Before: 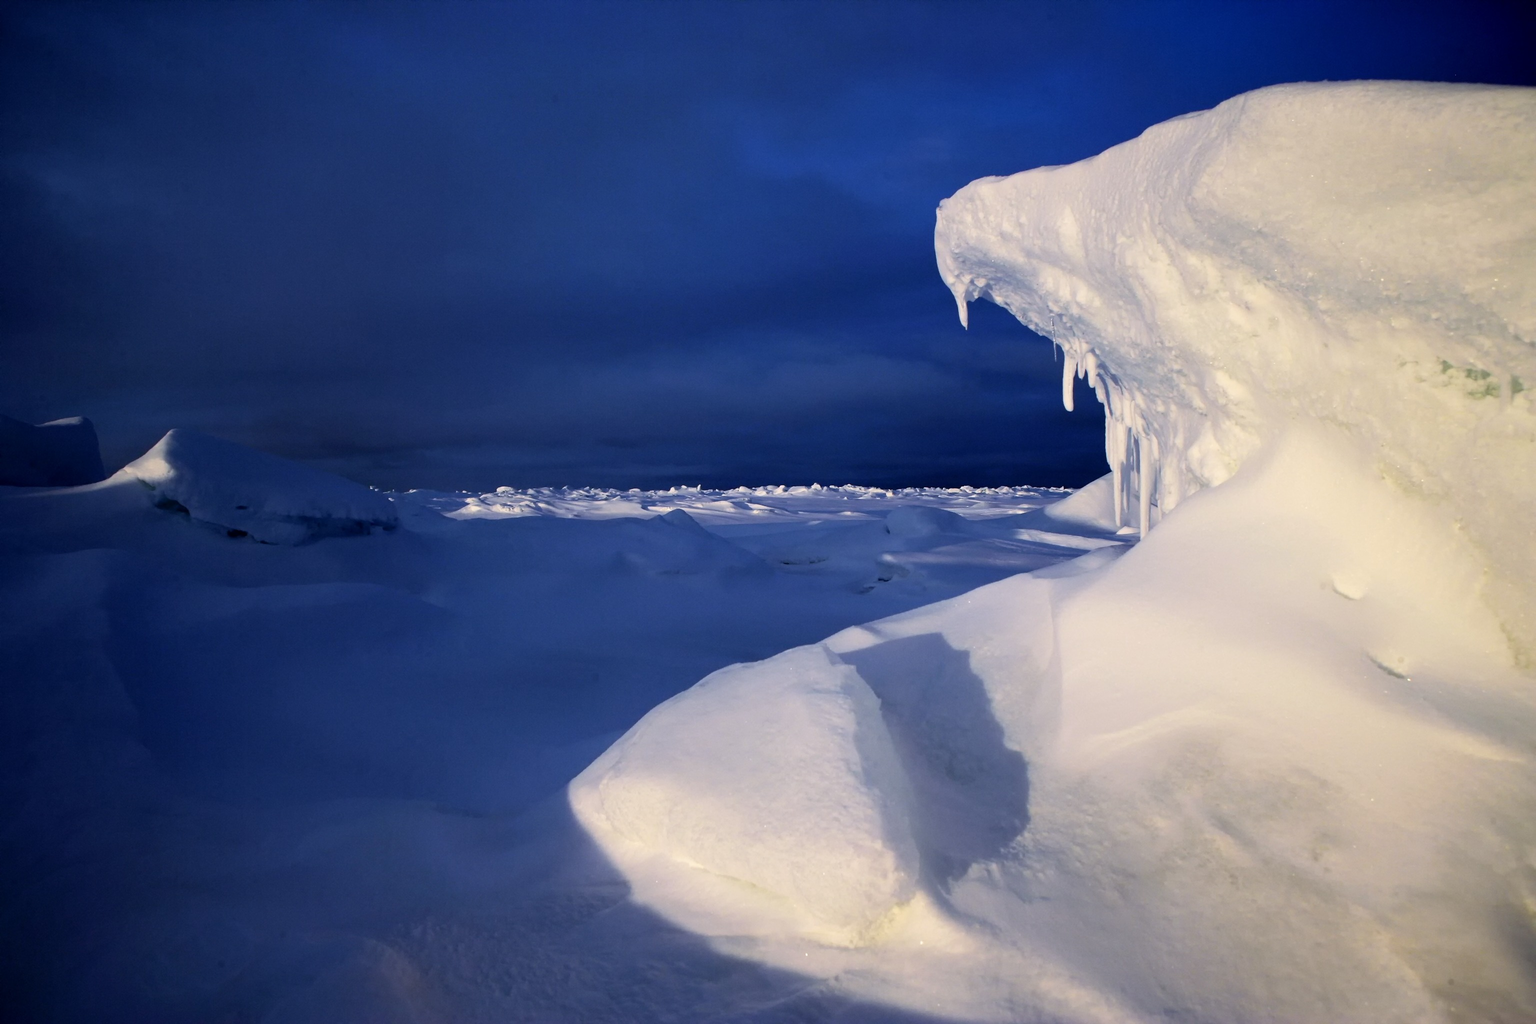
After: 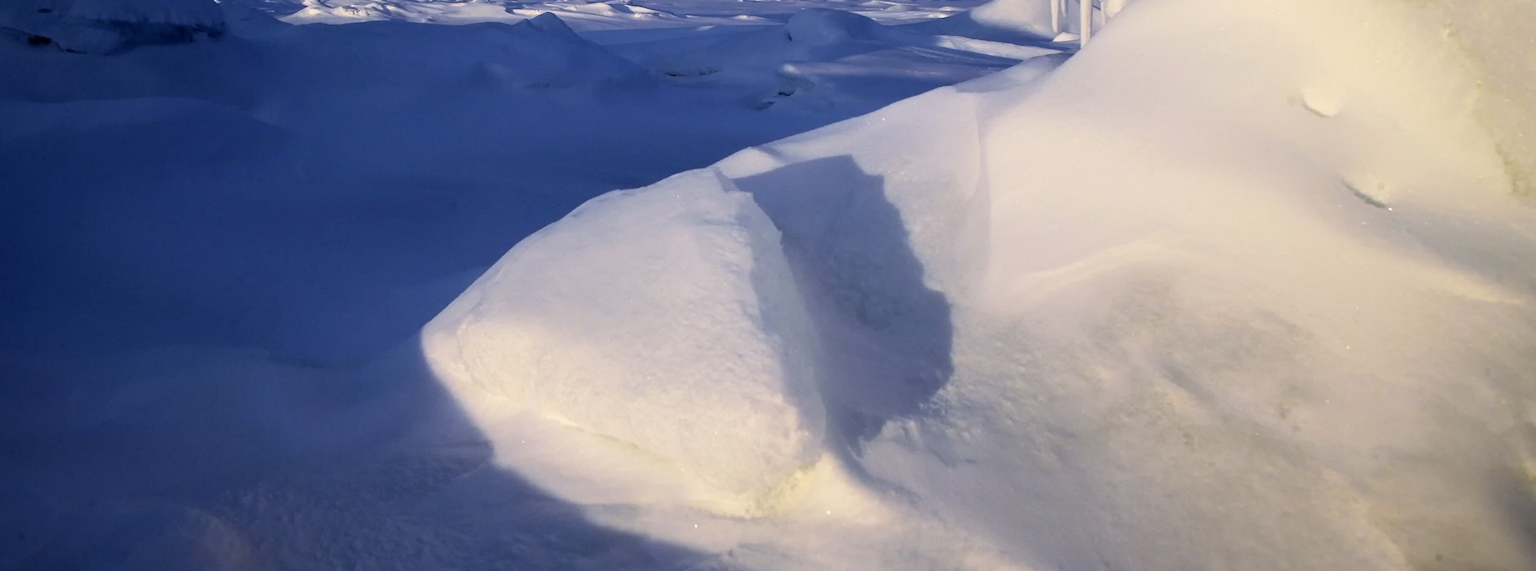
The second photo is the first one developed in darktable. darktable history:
crop and rotate: left 13.235%, top 48.687%, bottom 2.869%
haze removal: strength -0.048, compatibility mode true, adaptive false
